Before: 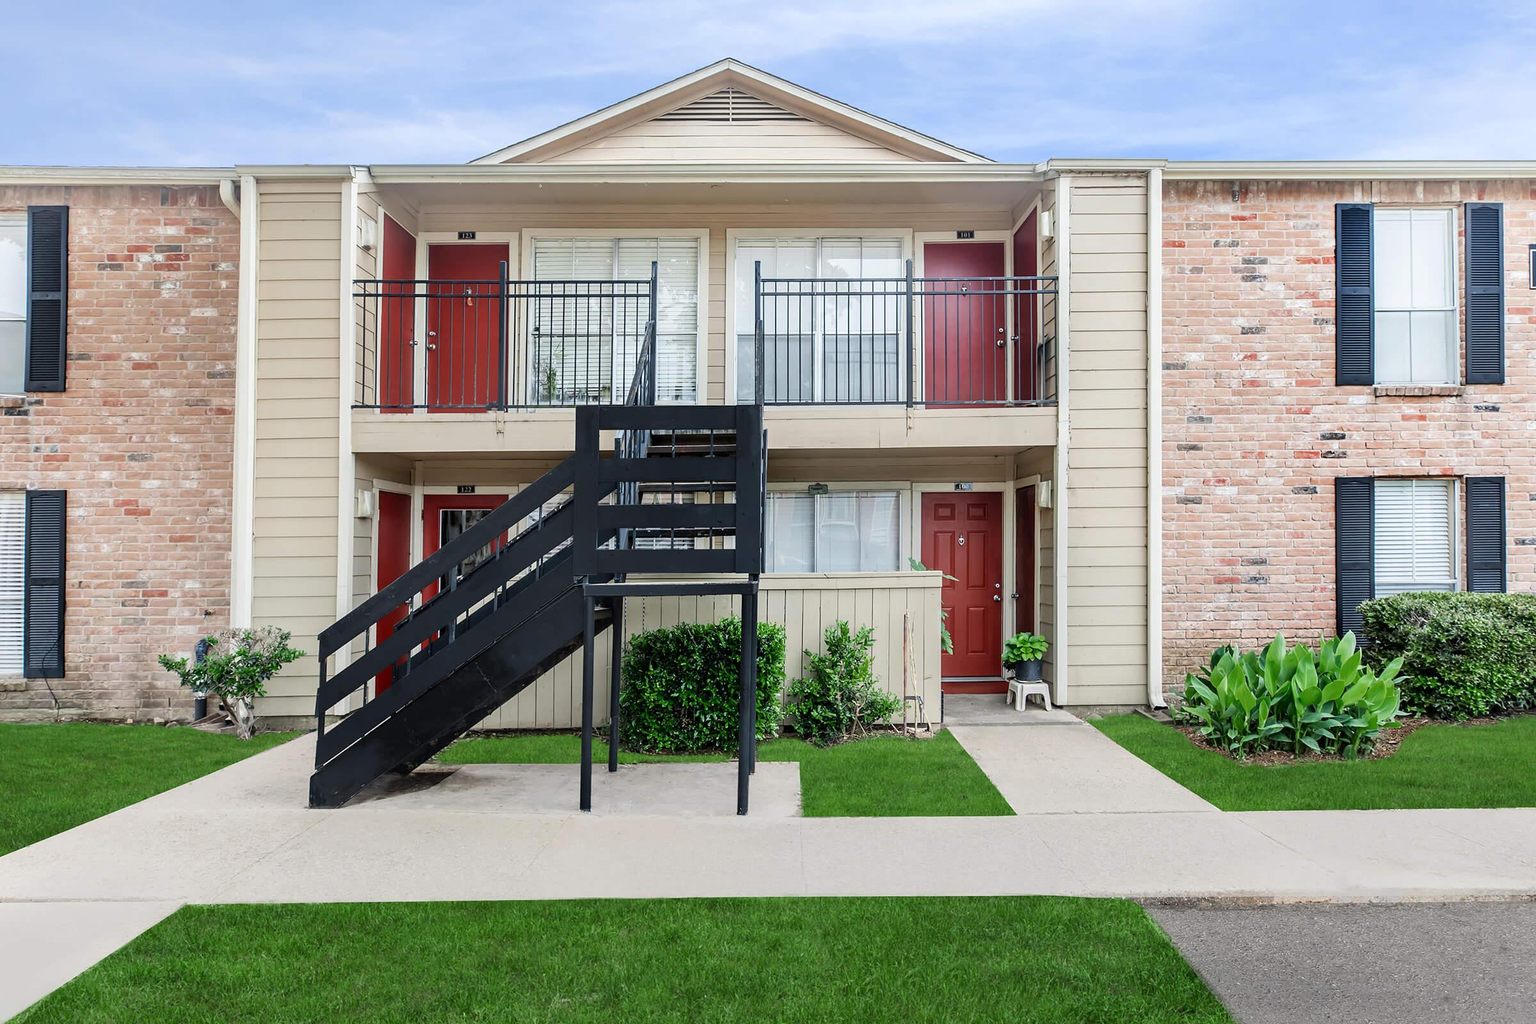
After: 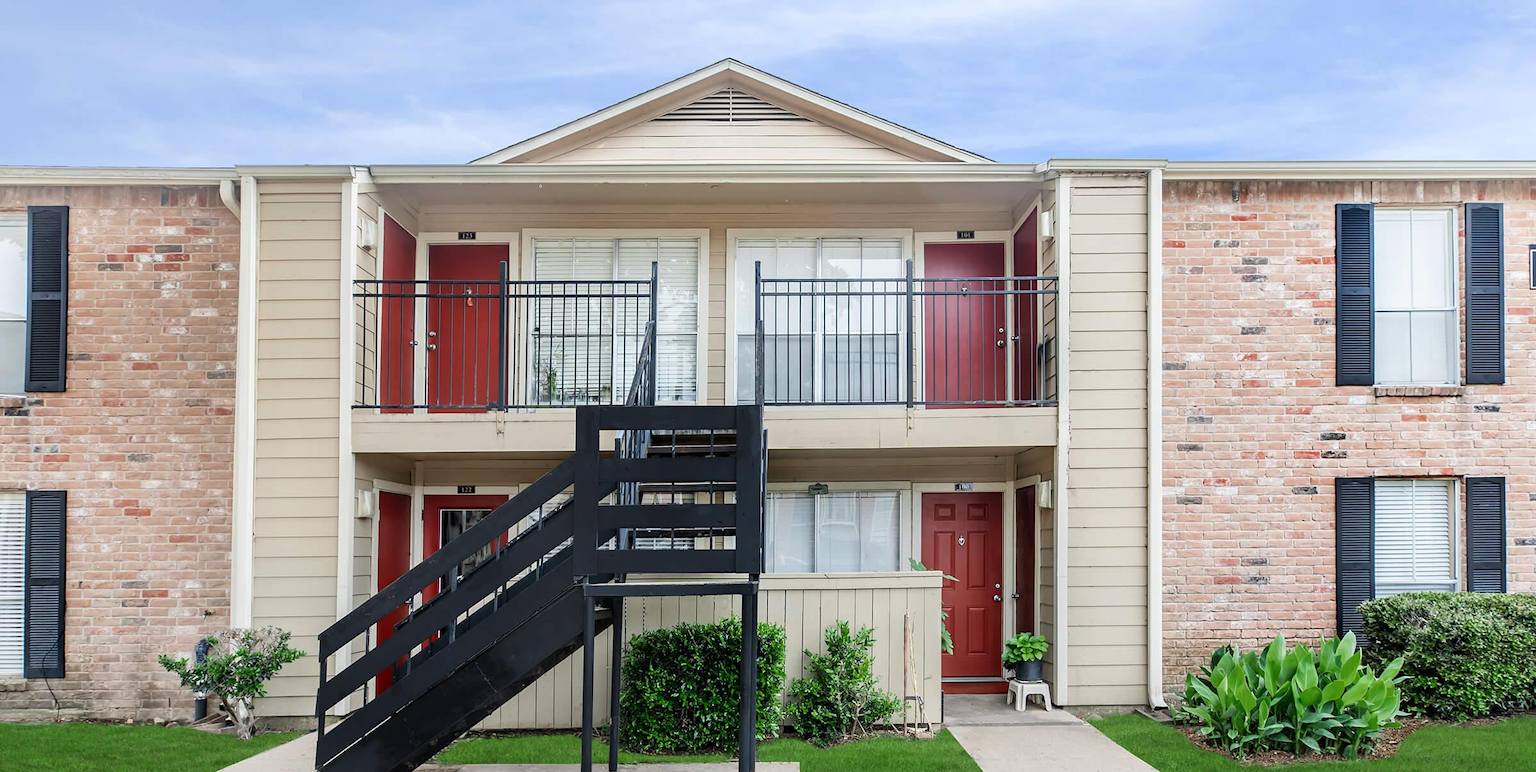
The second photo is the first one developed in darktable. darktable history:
crop: bottom 24.523%
